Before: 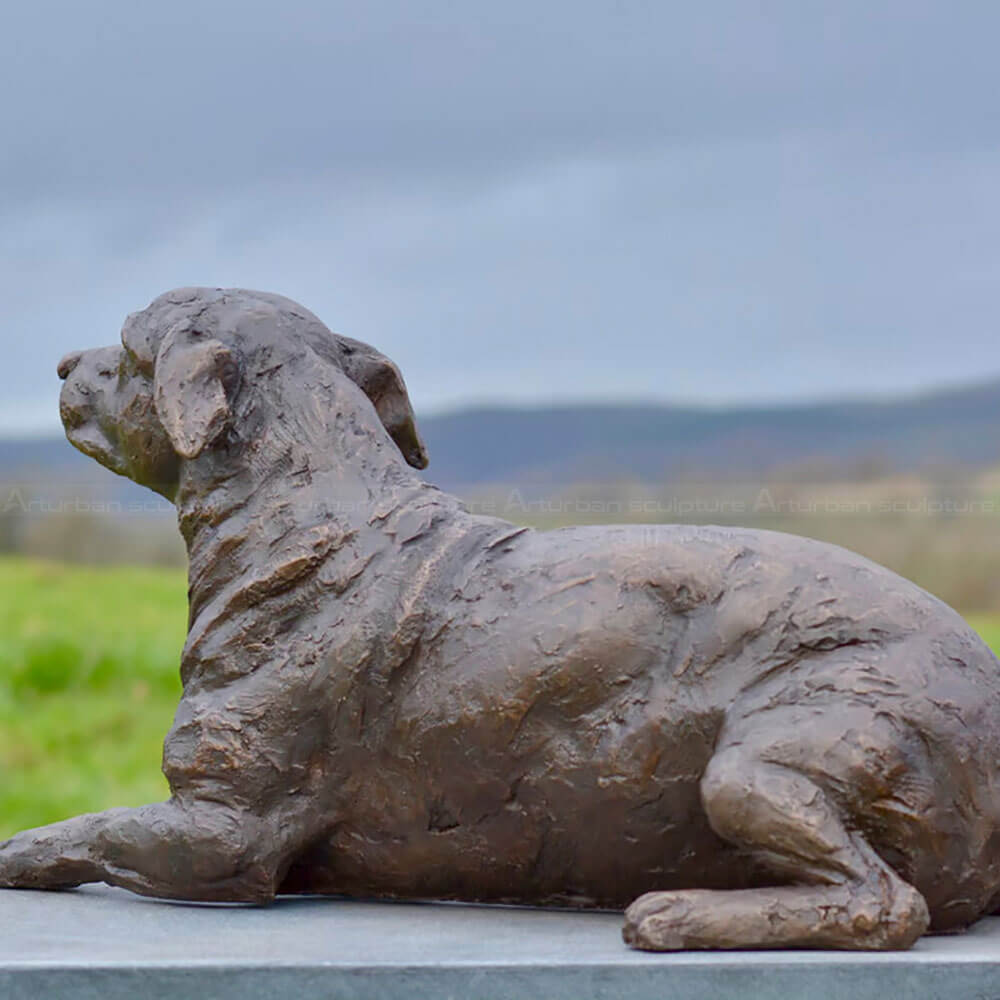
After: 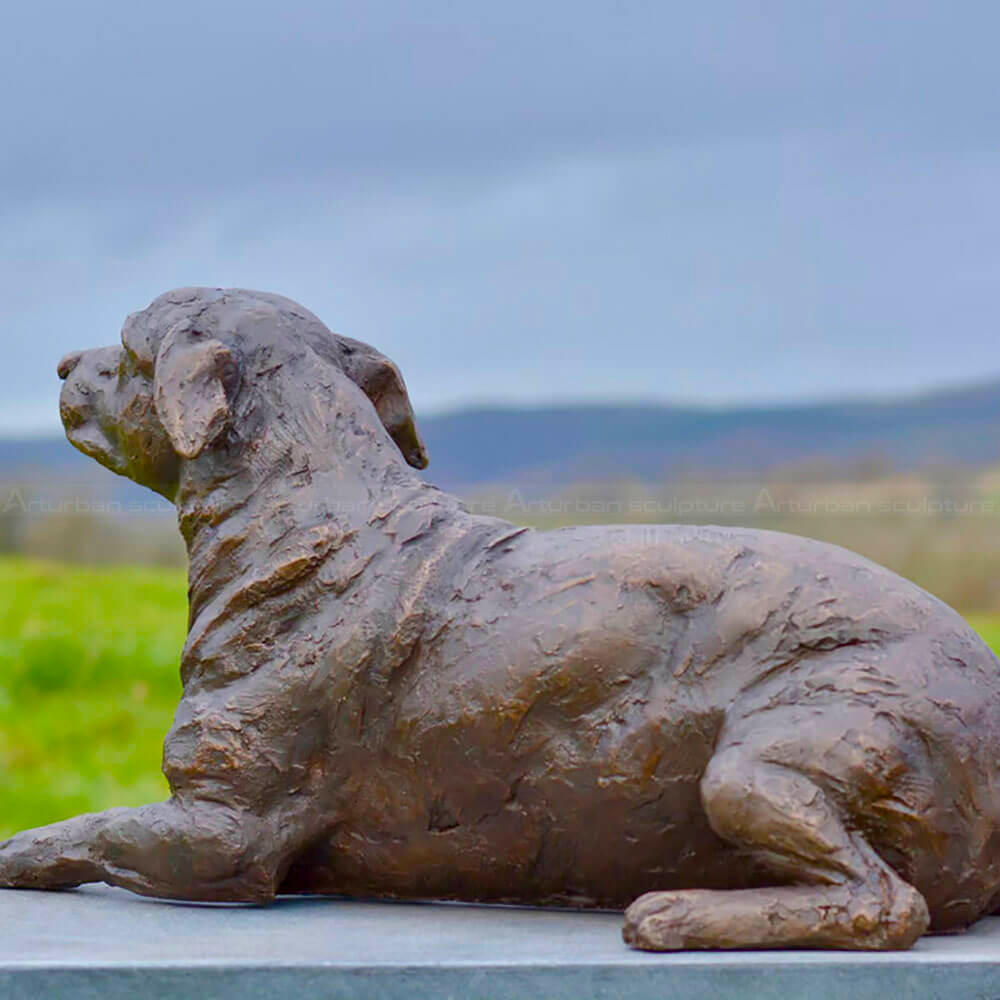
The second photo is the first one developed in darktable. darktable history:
color balance rgb: linear chroma grading › shadows 31.383%, linear chroma grading › global chroma -1.579%, linear chroma grading › mid-tones 4.259%, perceptual saturation grading › global saturation 16.703%, global vibrance 20%
